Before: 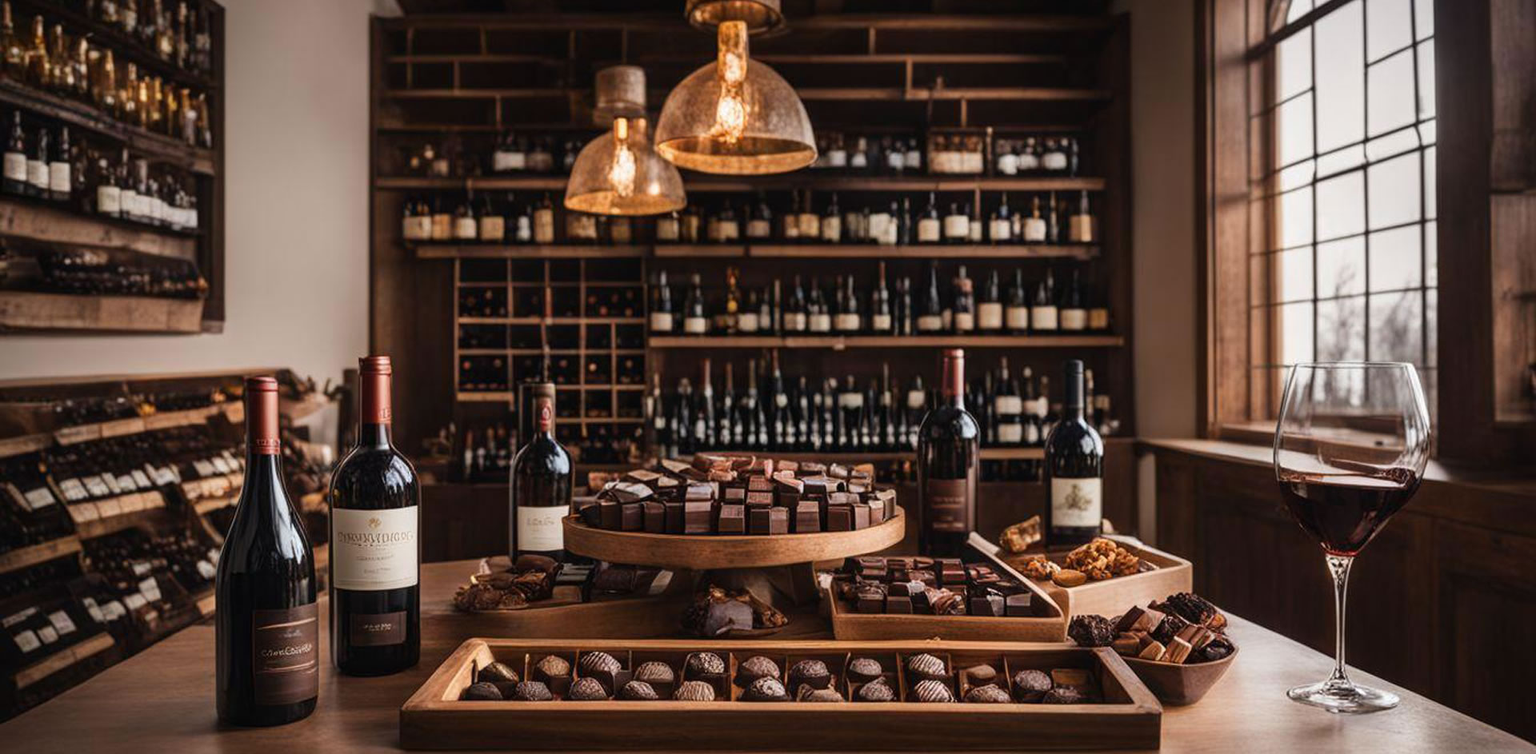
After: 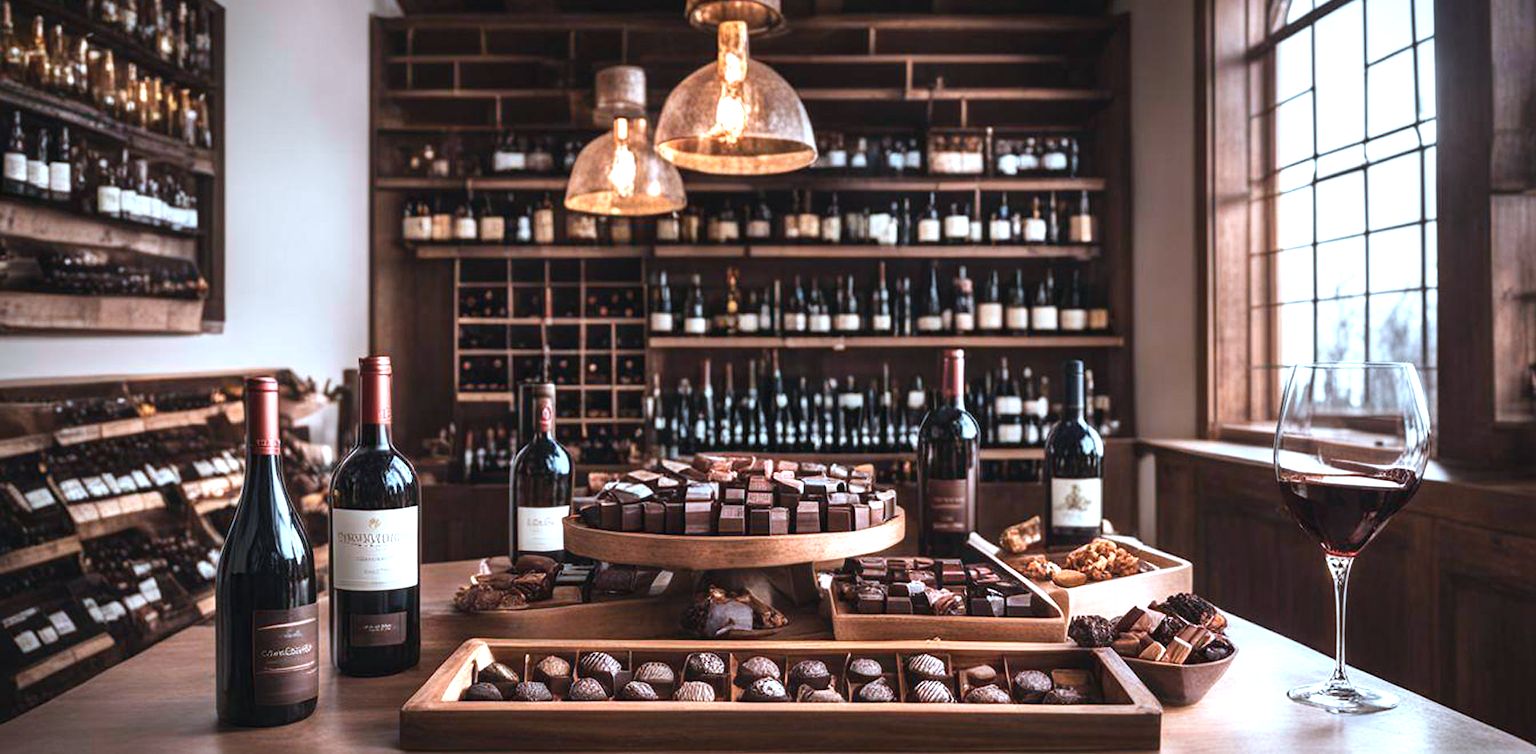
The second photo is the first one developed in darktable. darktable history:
exposure: black level correction 0, exposure 1 EV, compensate highlight preservation false
color correction: highlights a* -9.35, highlights b* -23.15
shadows and highlights: shadows 12, white point adjustment 1.2, highlights -0.36, soften with gaussian
